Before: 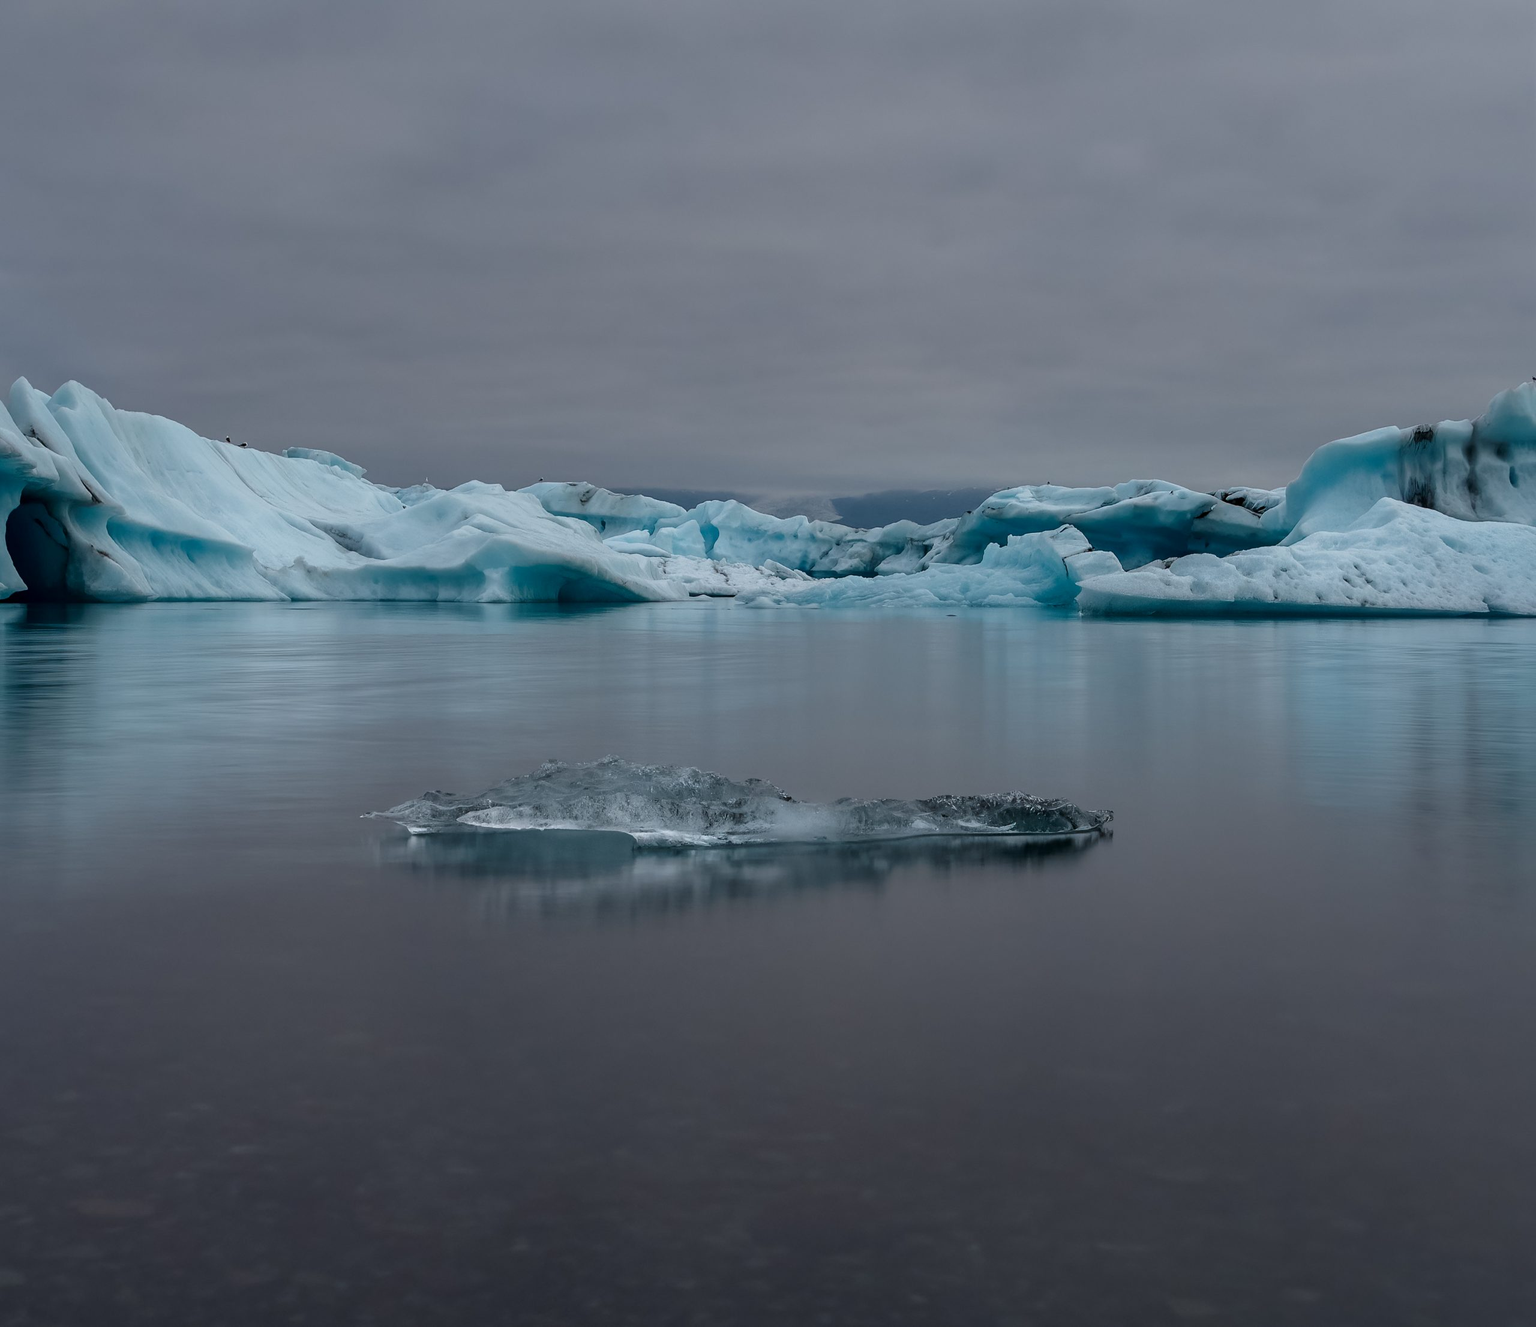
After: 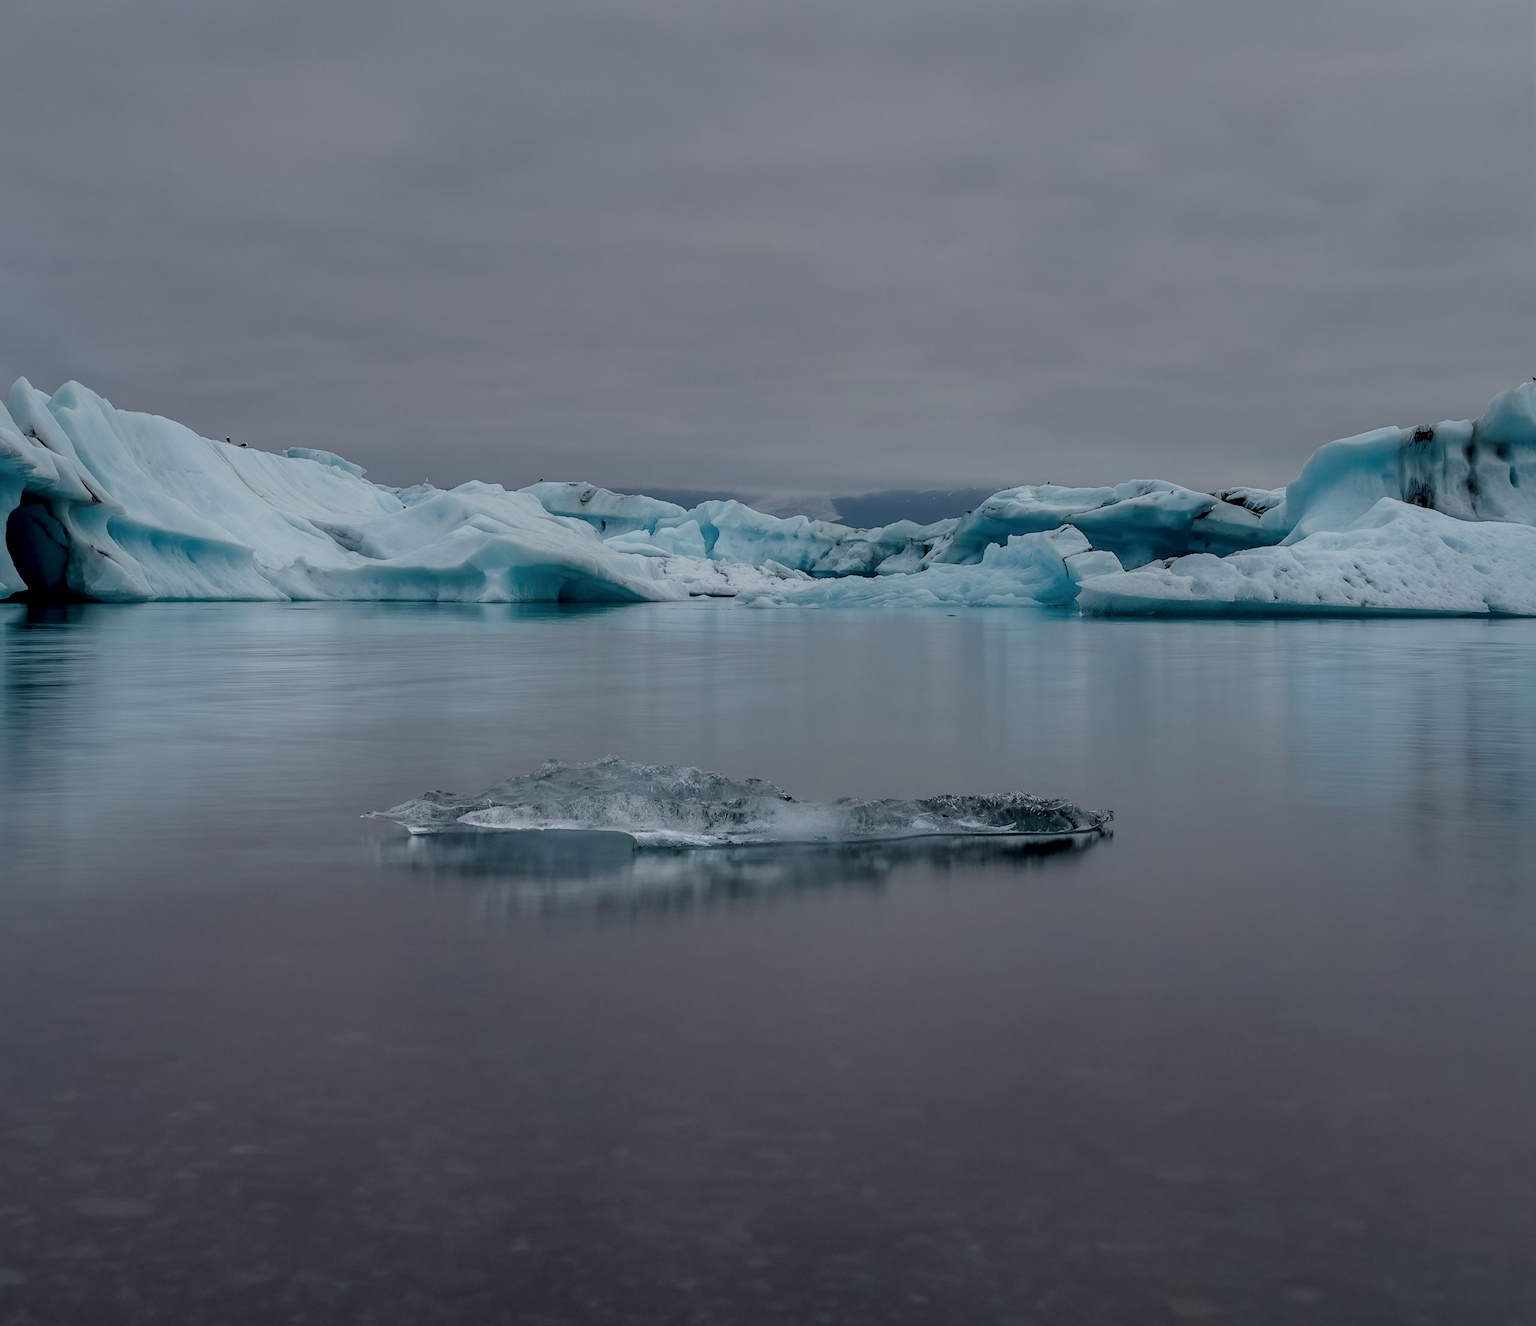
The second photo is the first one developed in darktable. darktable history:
local contrast: detail 130%
filmic rgb: middle gray luminance 4.48%, black relative exposure -13.02 EV, white relative exposure 5 EV, target black luminance 0%, hardness 5.19, latitude 59.6%, contrast 0.773, highlights saturation mix 3.97%, shadows ↔ highlights balance 25.49%
